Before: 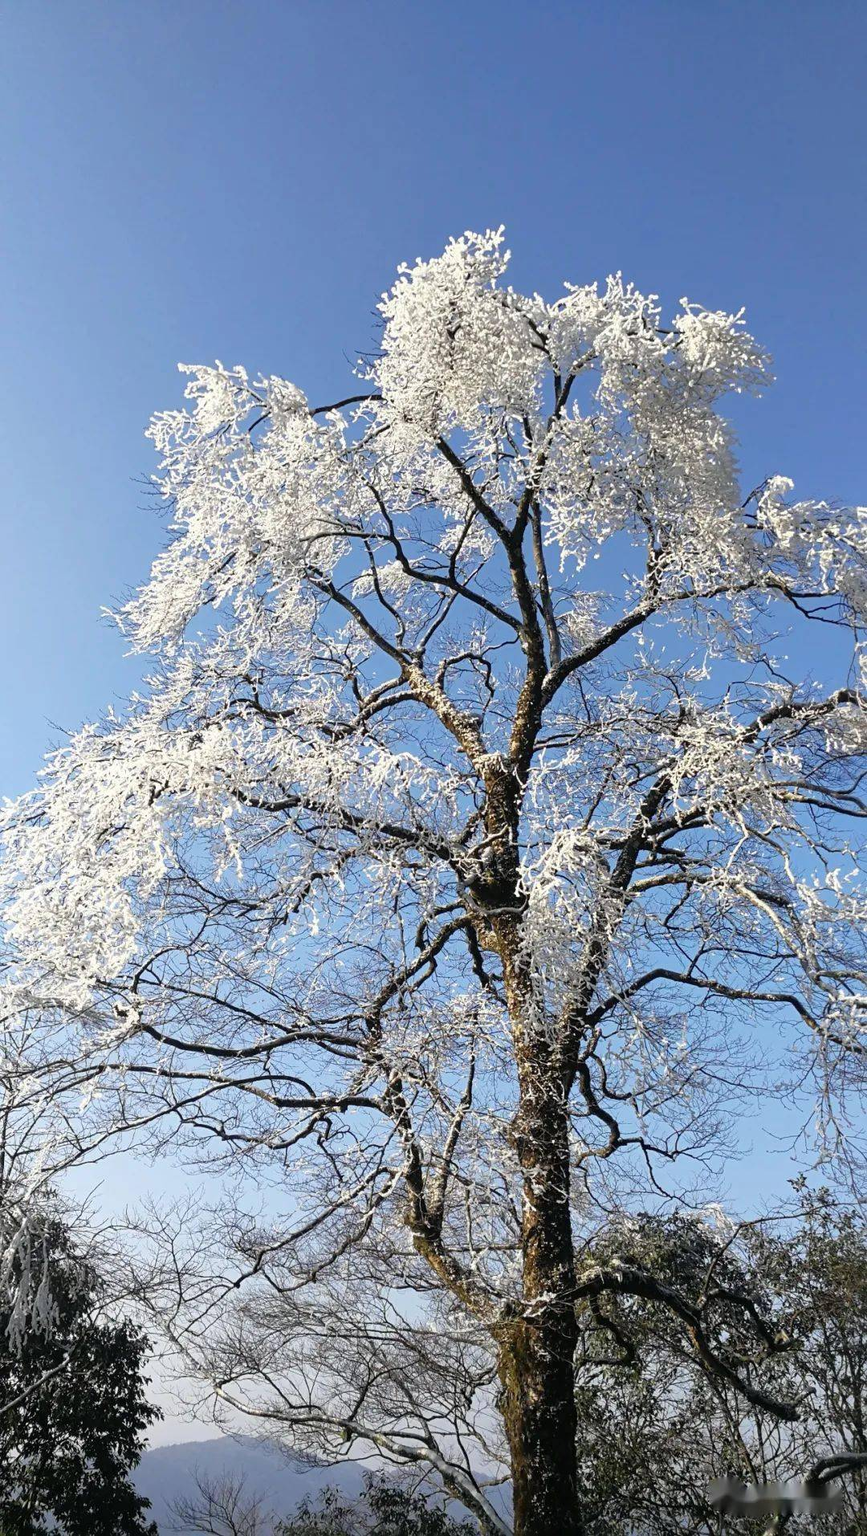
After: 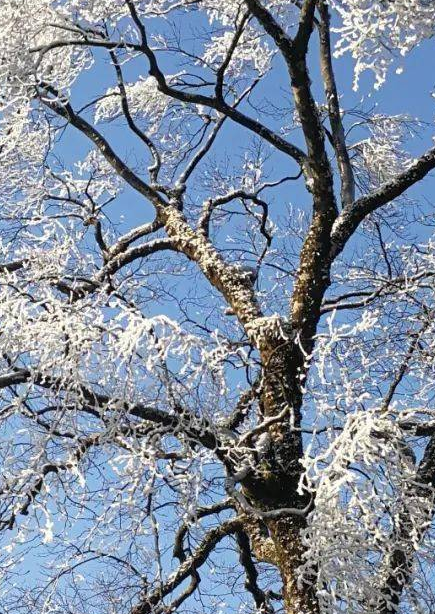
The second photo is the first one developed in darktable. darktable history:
crop: left 31.876%, top 32.543%, right 27.779%, bottom 35.347%
